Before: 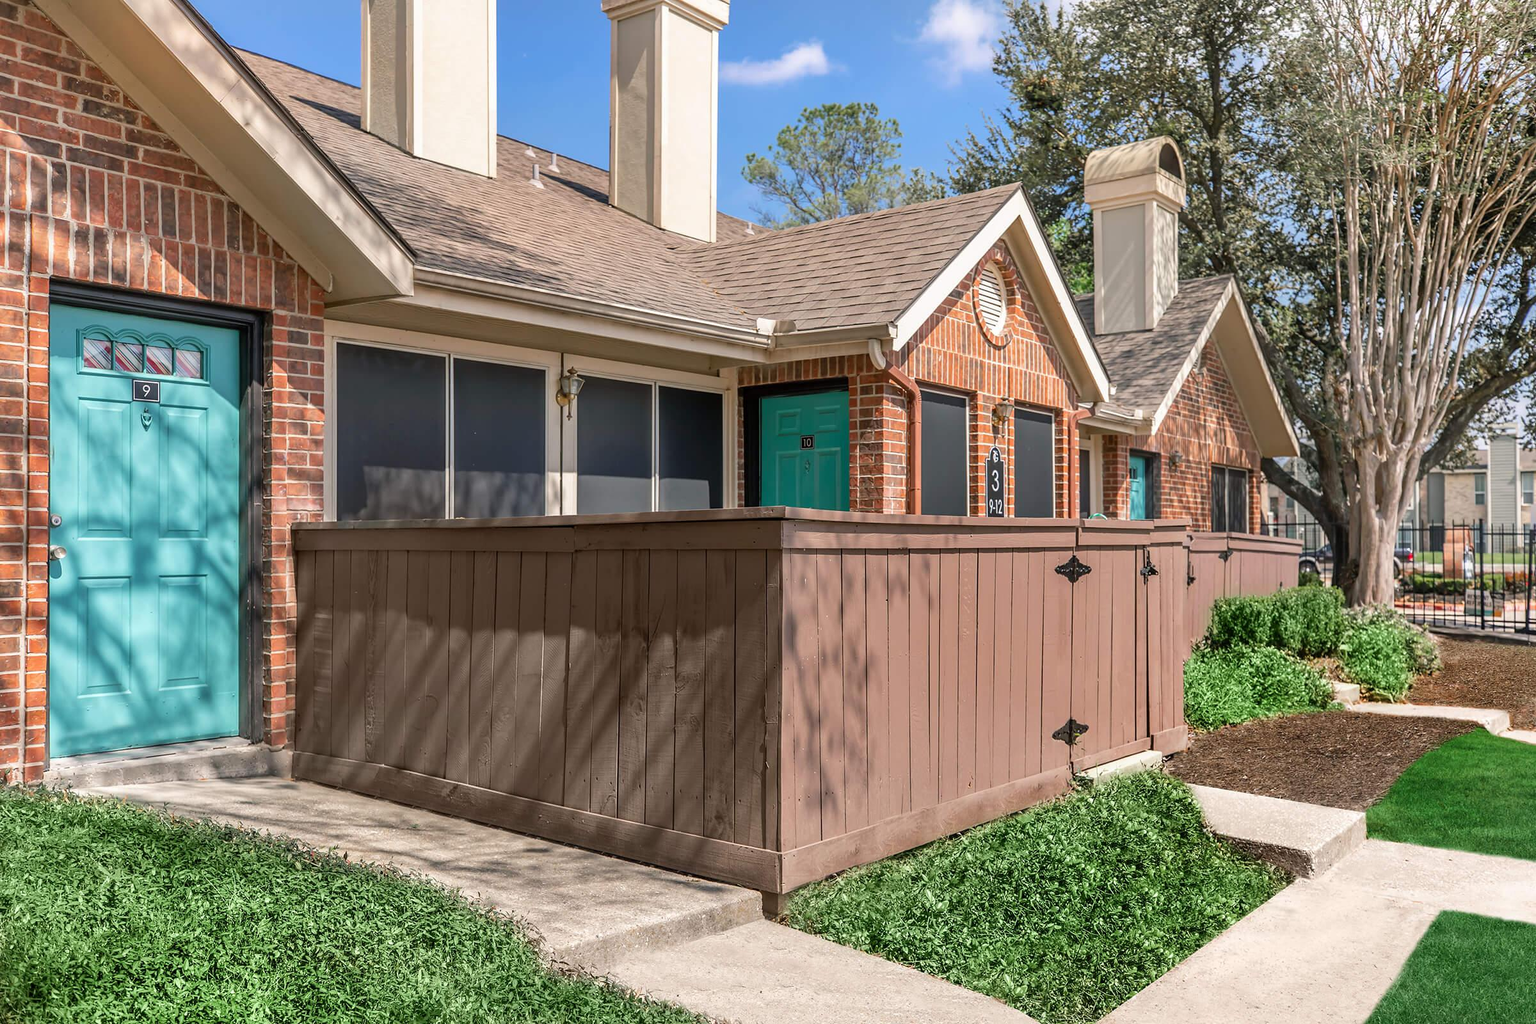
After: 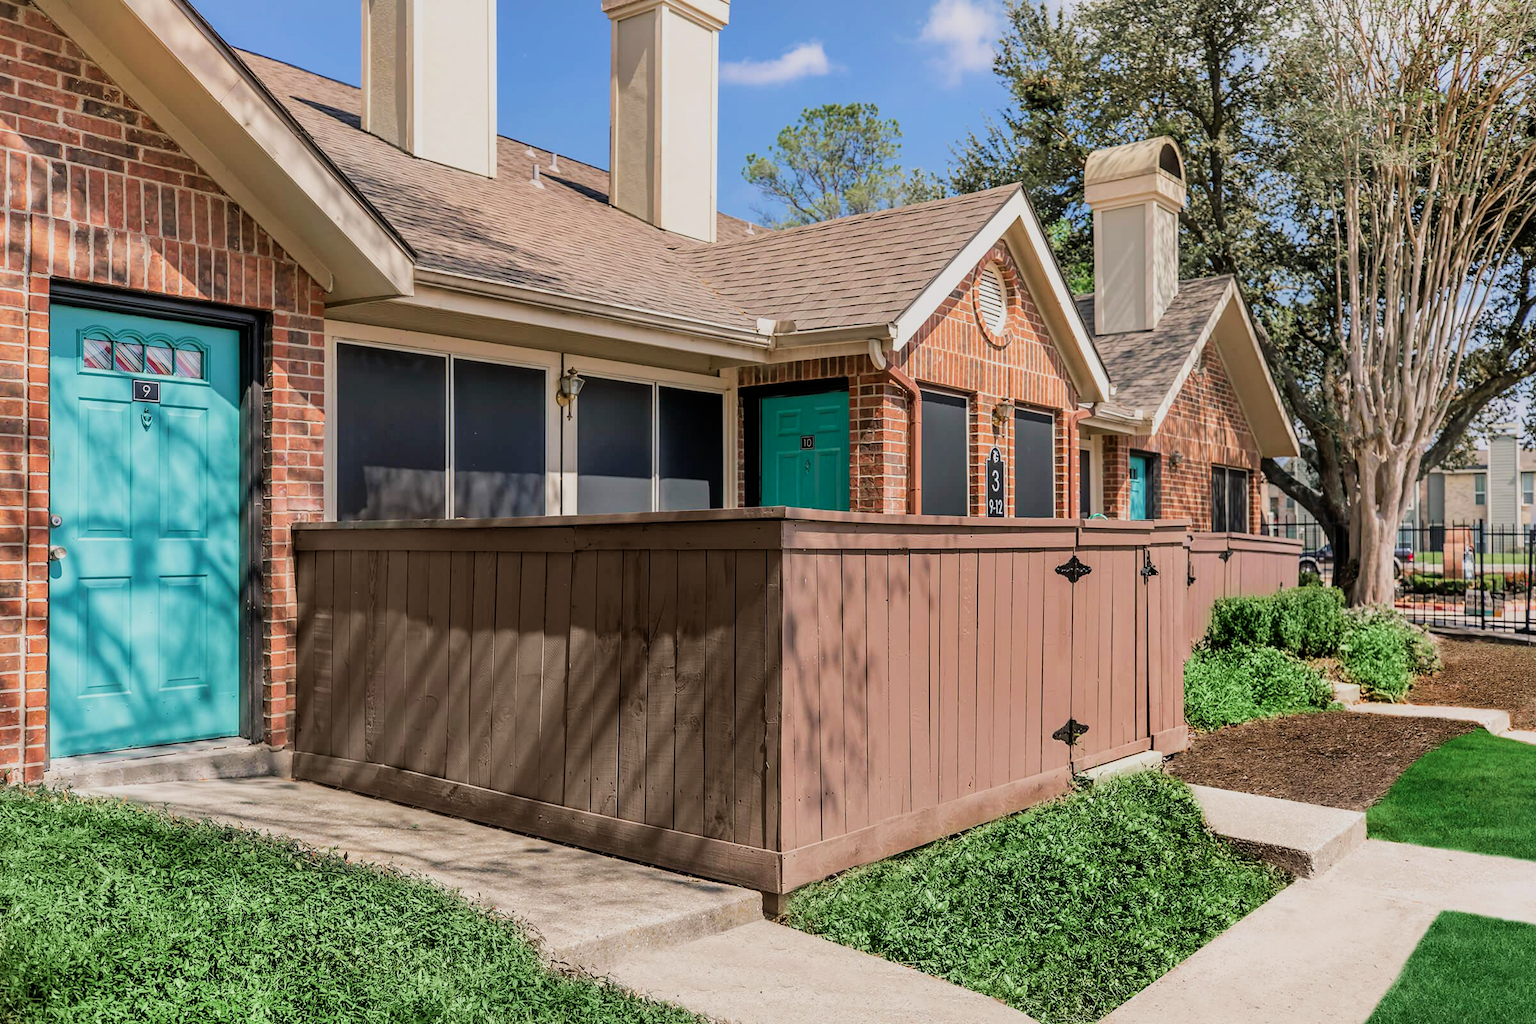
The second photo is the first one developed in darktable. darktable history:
velvia: on, module defaults
filmic rgb: black relative exposure -7.65 EV, hardness 4.02, contrast 1.1, highlights saturation mix -30%
